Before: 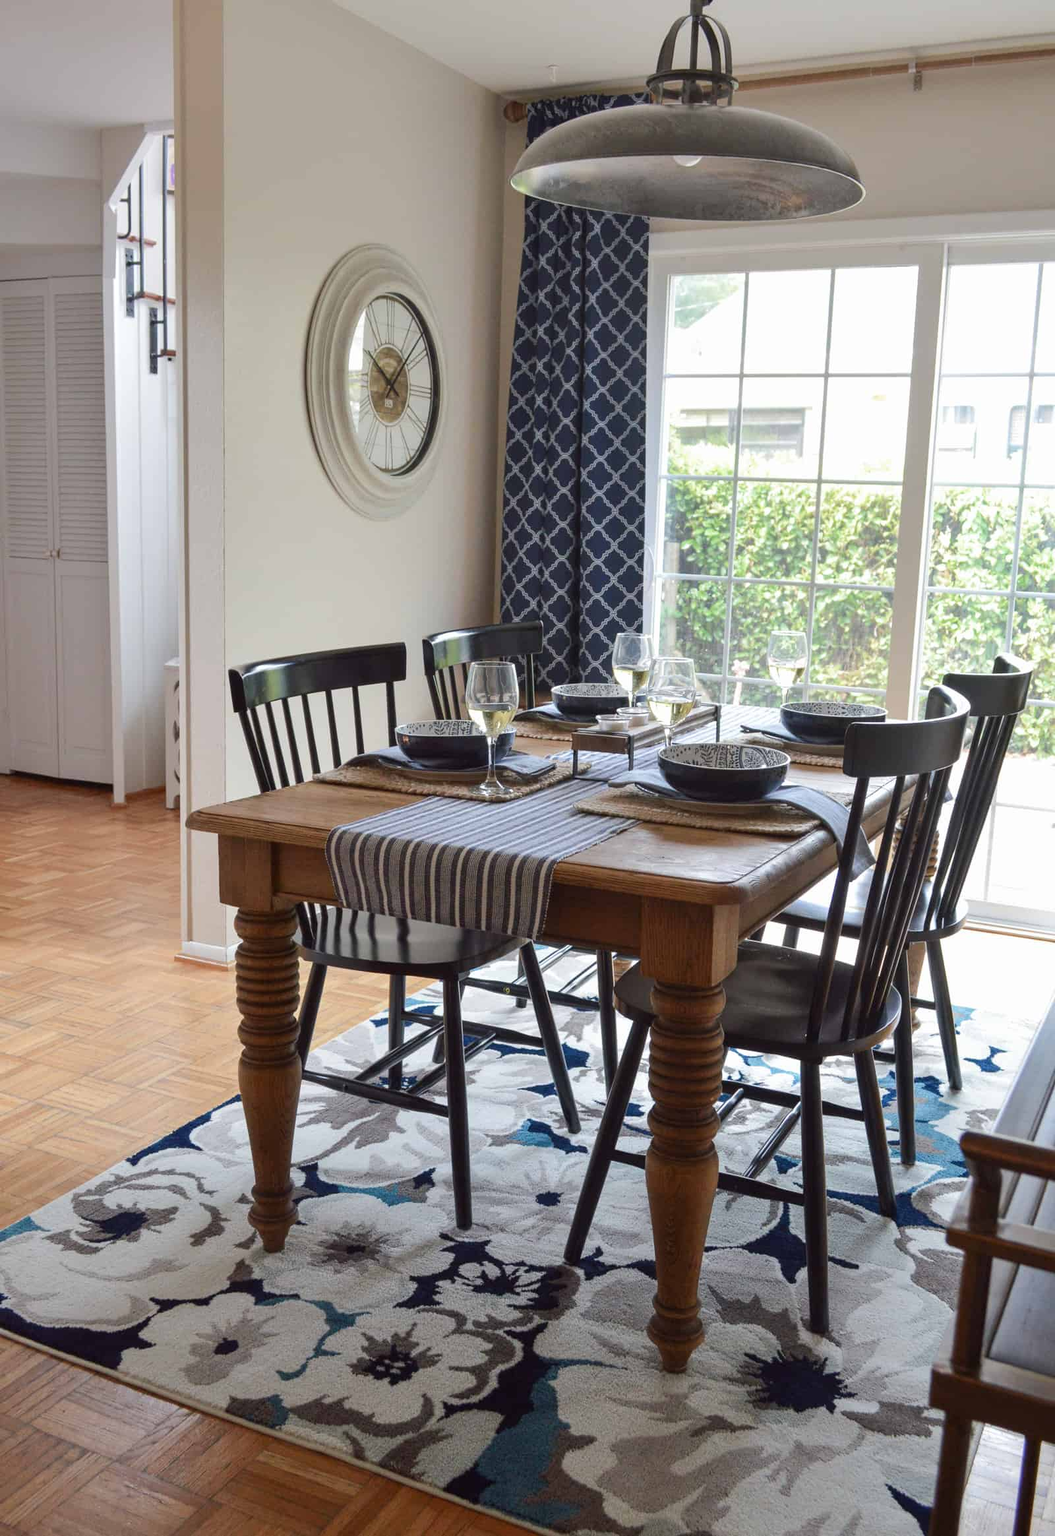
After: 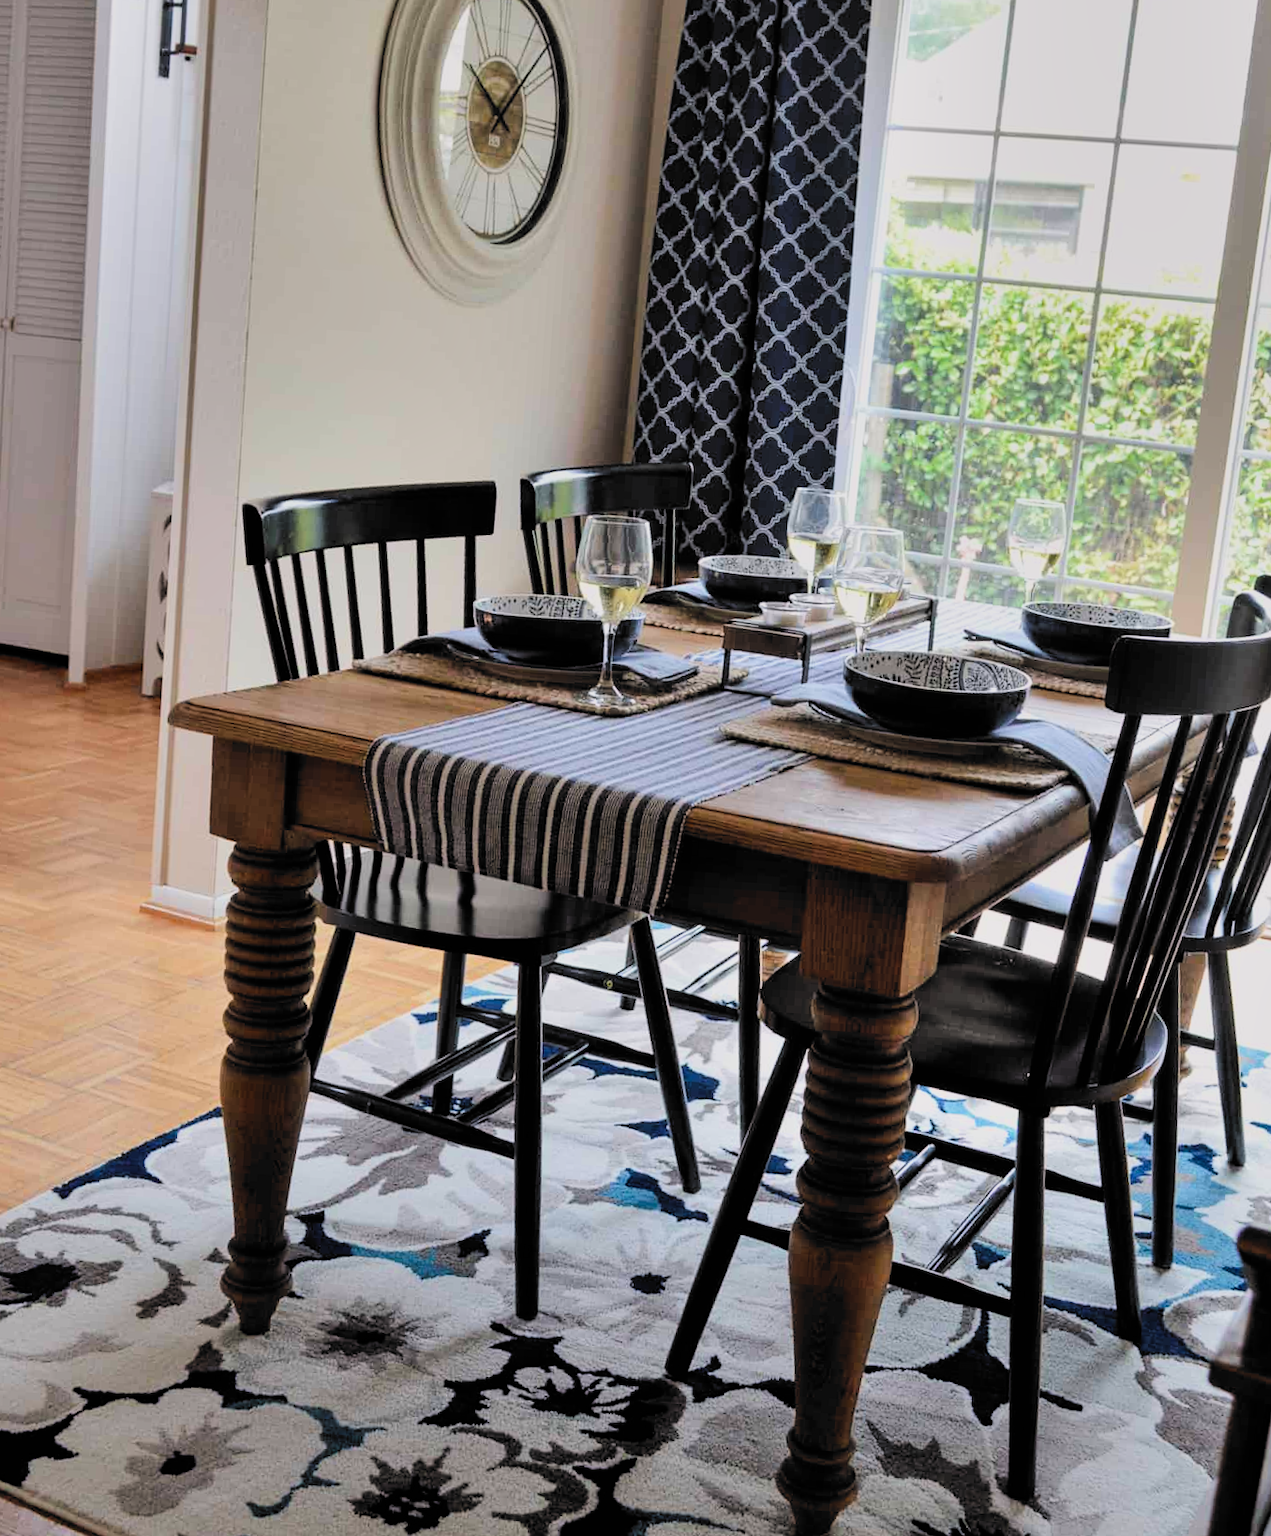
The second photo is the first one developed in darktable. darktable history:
color balance rgb: highlights gain › chroma 0.296%, highlights gain › hue 331.45°, linear chroma grading › global chroma 0.987%, perceptual saturation grading › global saturation 19.525%, global vibrance 9.483%
shadows and highlights: low approximation 0.01, soften with gaussian
filmic rgb: black relative exposure -5.13 EV, white relative exposure 4 EV, hardness 2.88, contrast 1.296, highlights saturation mix -29.32%, color science v6 (2022)
crop and rotate: angle -3.67°, left 9.807%, top 20.526%, right 12.425%, bottom 11.904%
